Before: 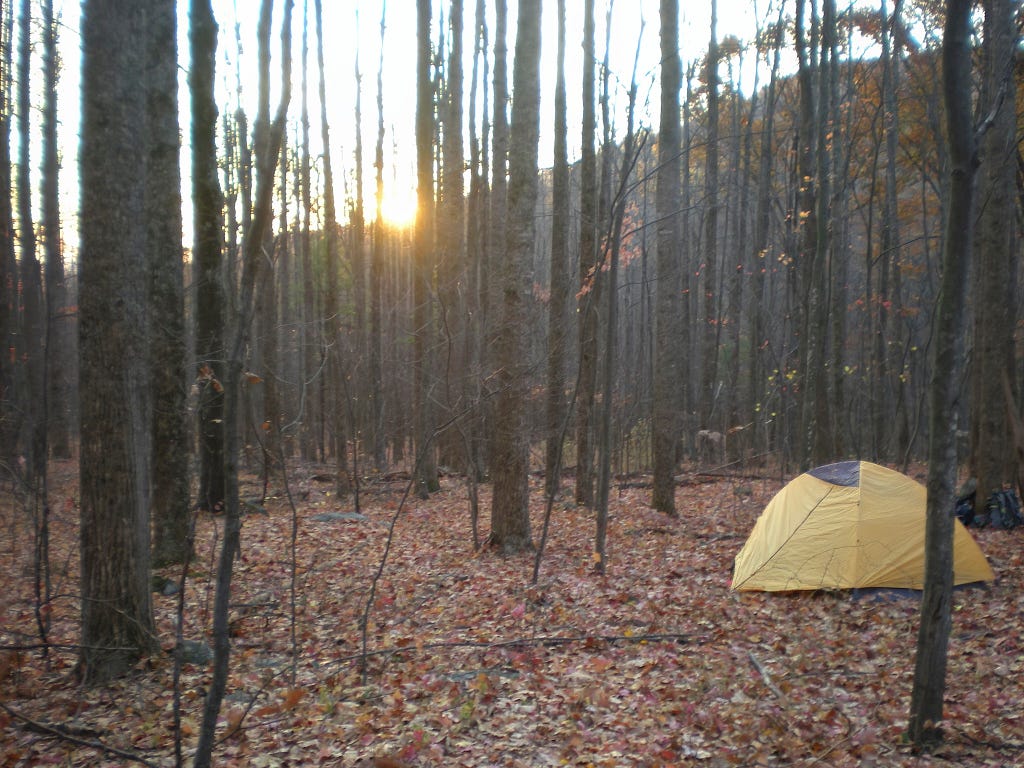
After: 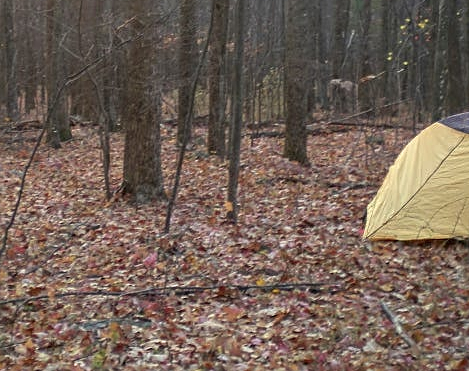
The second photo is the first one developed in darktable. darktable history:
crop: left 35.976%, top 45.819%, right 18.162%, bottom 5.807%
sharpen: on, module defaults
local contrast: on, module defaults
